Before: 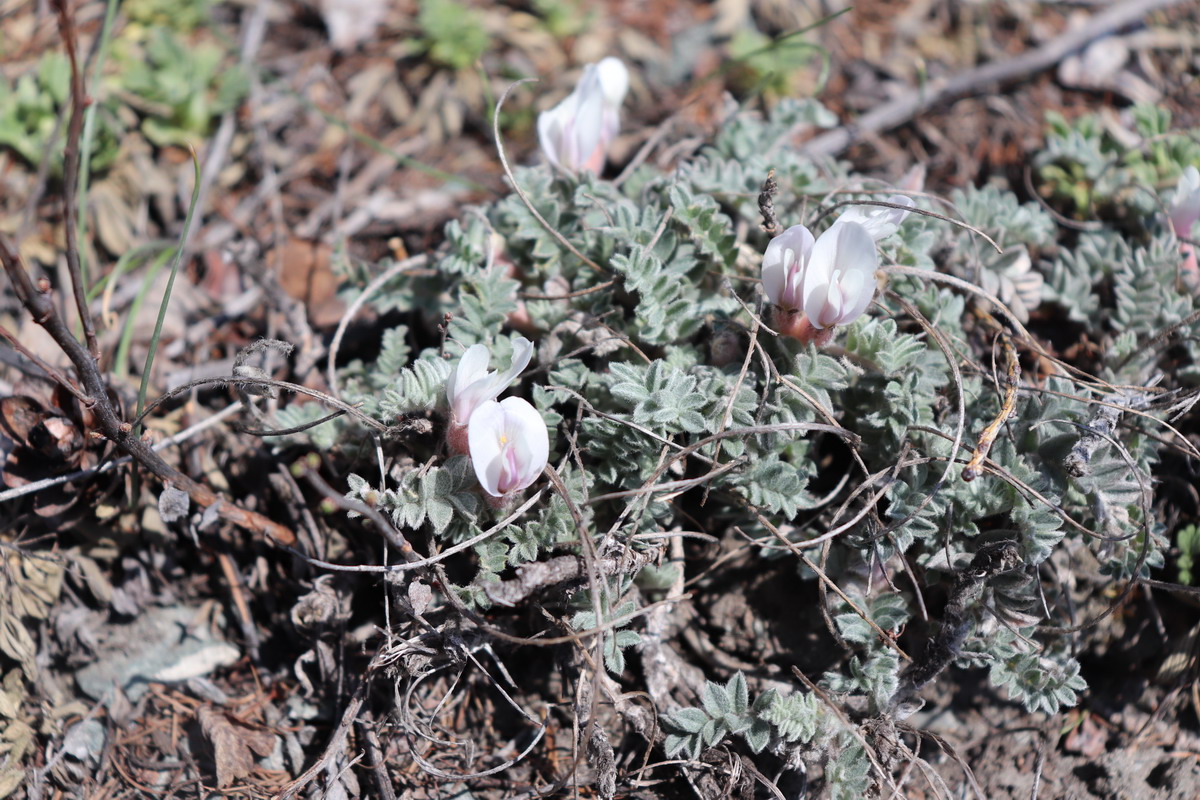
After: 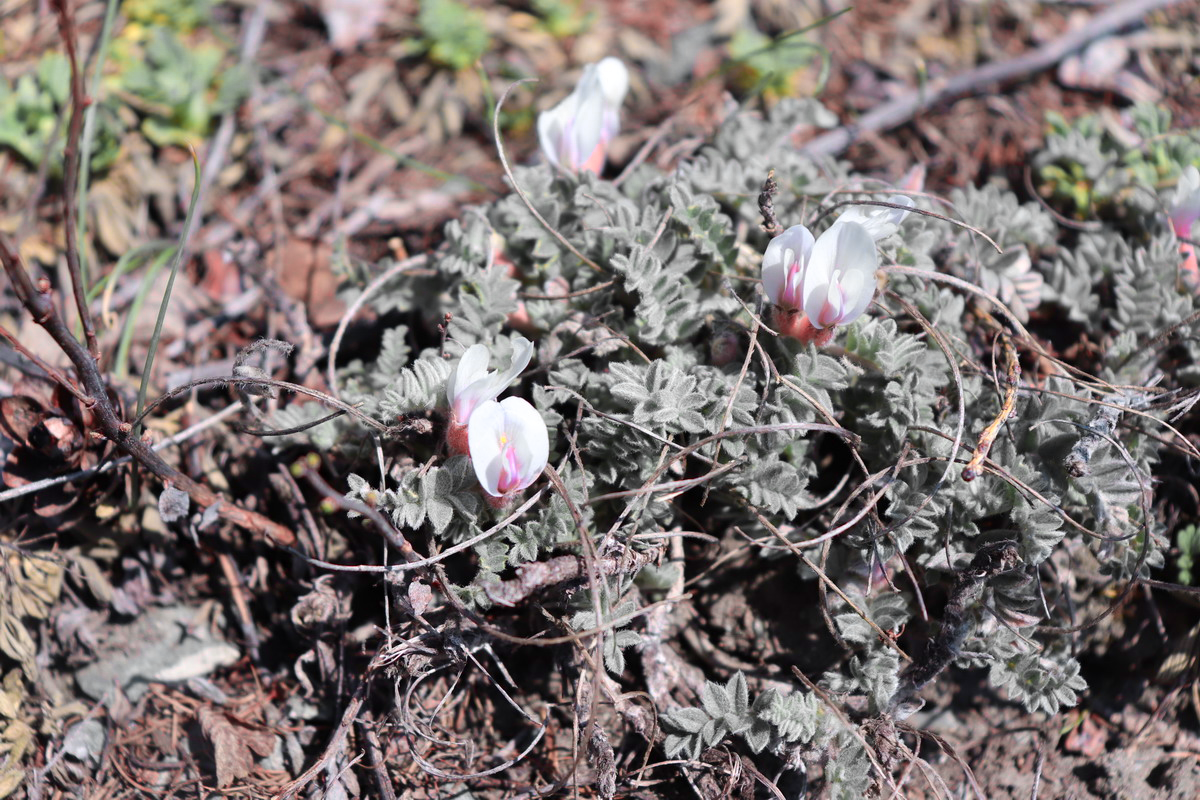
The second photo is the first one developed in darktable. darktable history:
color zones: curves: ch0 [(0.257, 0.558) (0.75, 0.565)]; ch1 [(0.004, 0.857) (0.14, 0.416) (0.257, 0.695) (0.442, 0.032) (0.736, 0.266) (0.891, 0.741)]; ch2 [(0, 0.623) (0.112, 0.436) (0.271, 0.474) (0.516, 0.64) (0.743, 0.286)]
contrast brightness saturation: contrast 0.04, saturation 0.16
